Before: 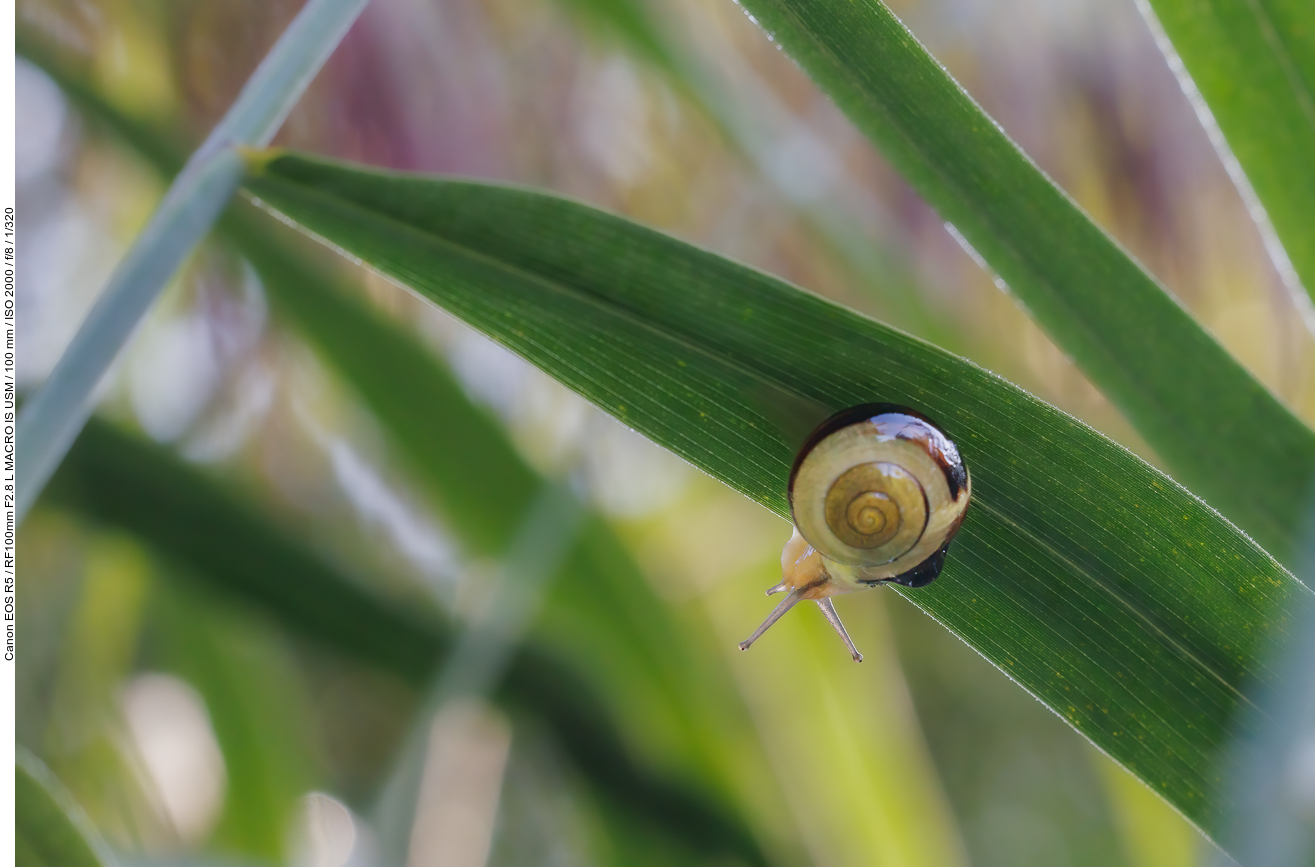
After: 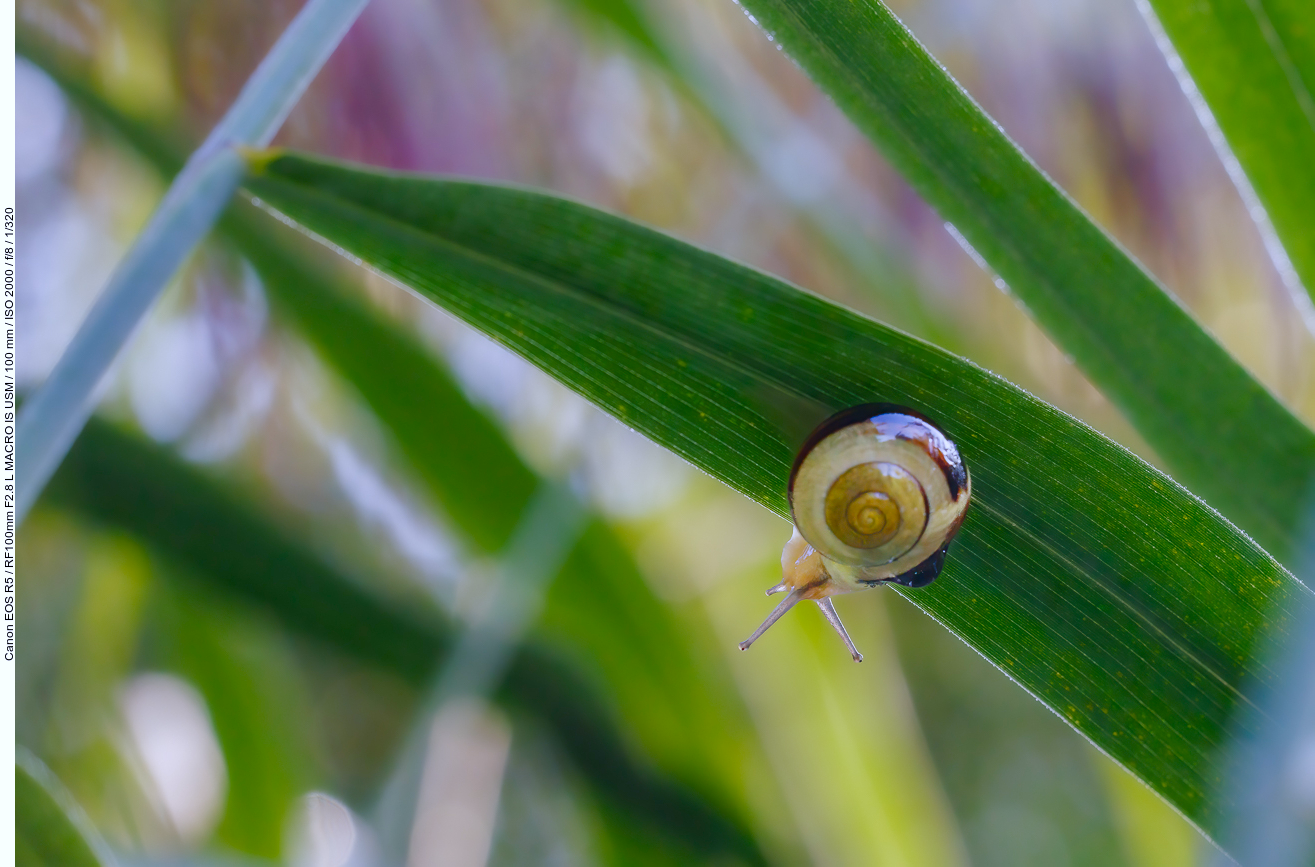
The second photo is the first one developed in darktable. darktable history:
color balance rgb: perceptual saturation grading › global saturation 20%, perceptual saturation grading › highlights -25%, perceptual saturation grading › shadows 50%
white balance: red 0.967, blue 1.119, emerald 0.756
